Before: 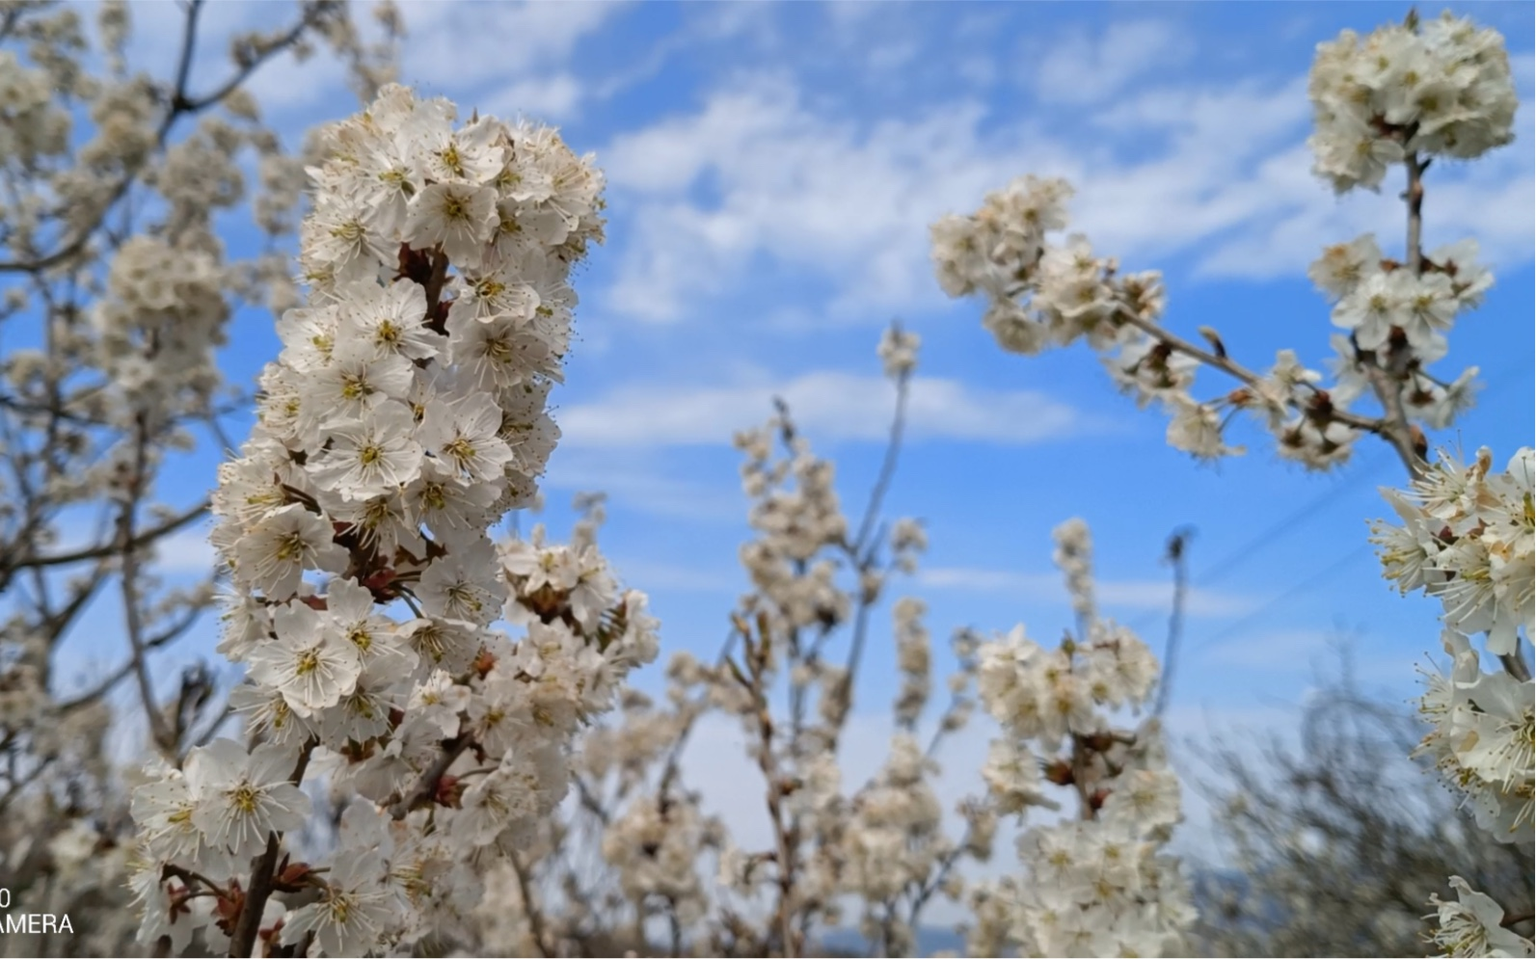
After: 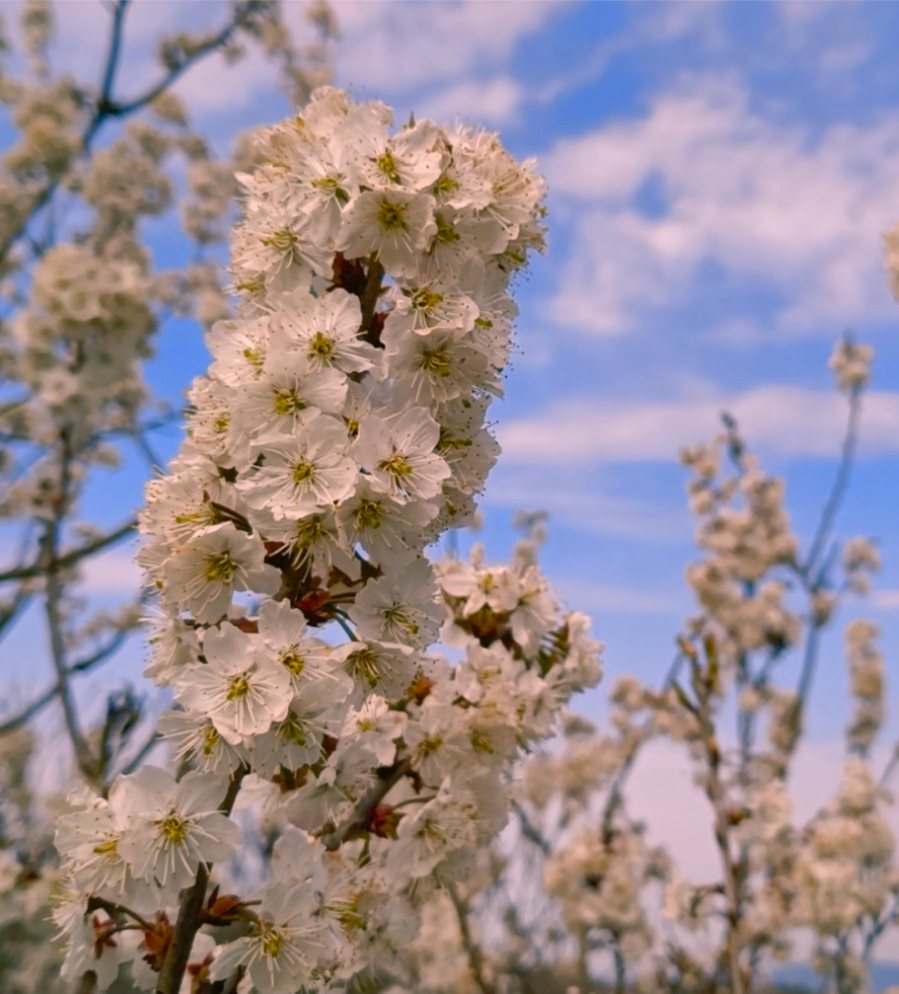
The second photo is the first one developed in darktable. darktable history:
crop: left 5.085%, right 38.419%
color balance rgb: shadows lift › luminance -7.321%, shadows lift › chroma 2.377%, shadows lift › hue 162.98°, highlights gain › chroma 4.563%, highlights gain › hue 32.19°, perceptual saturation grading › global saturation 45.113%, perceptual saturation grading › highlights -49.969%, perceptual saturation grading › shadows 29.915%, global vibrance 9.894%
shadows and highlights: on, module defaults
levels: levels [0, 0.48, 0.961]
